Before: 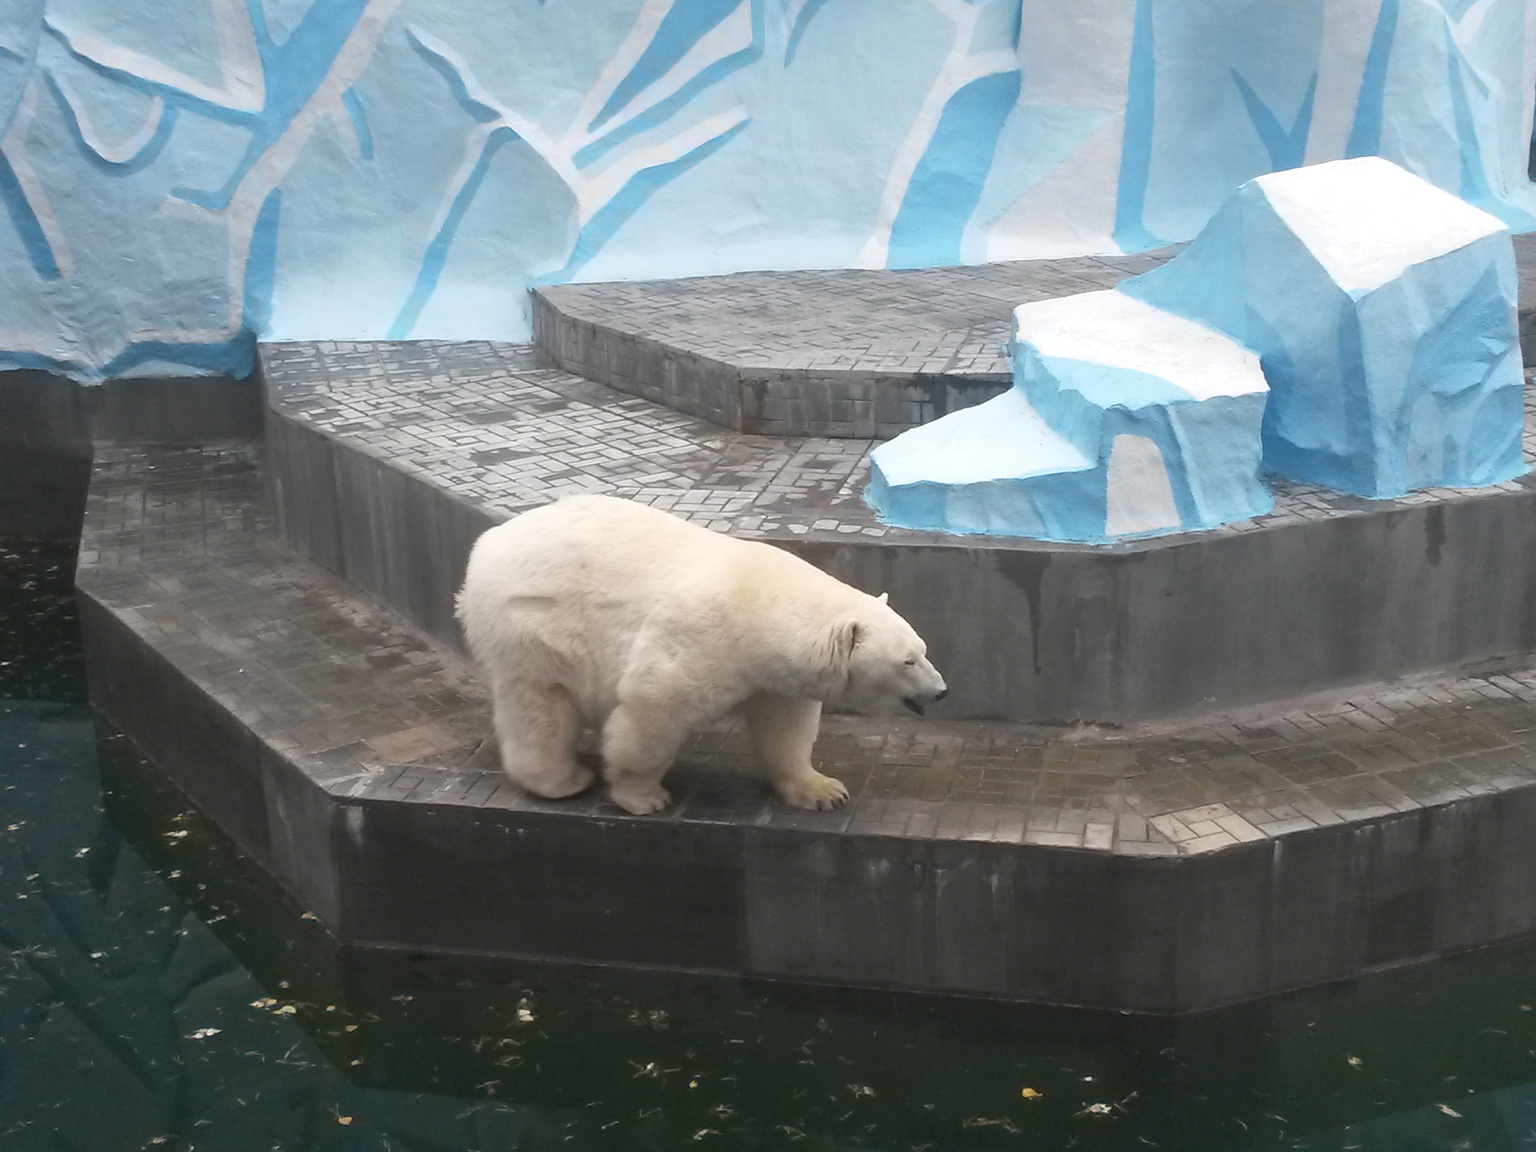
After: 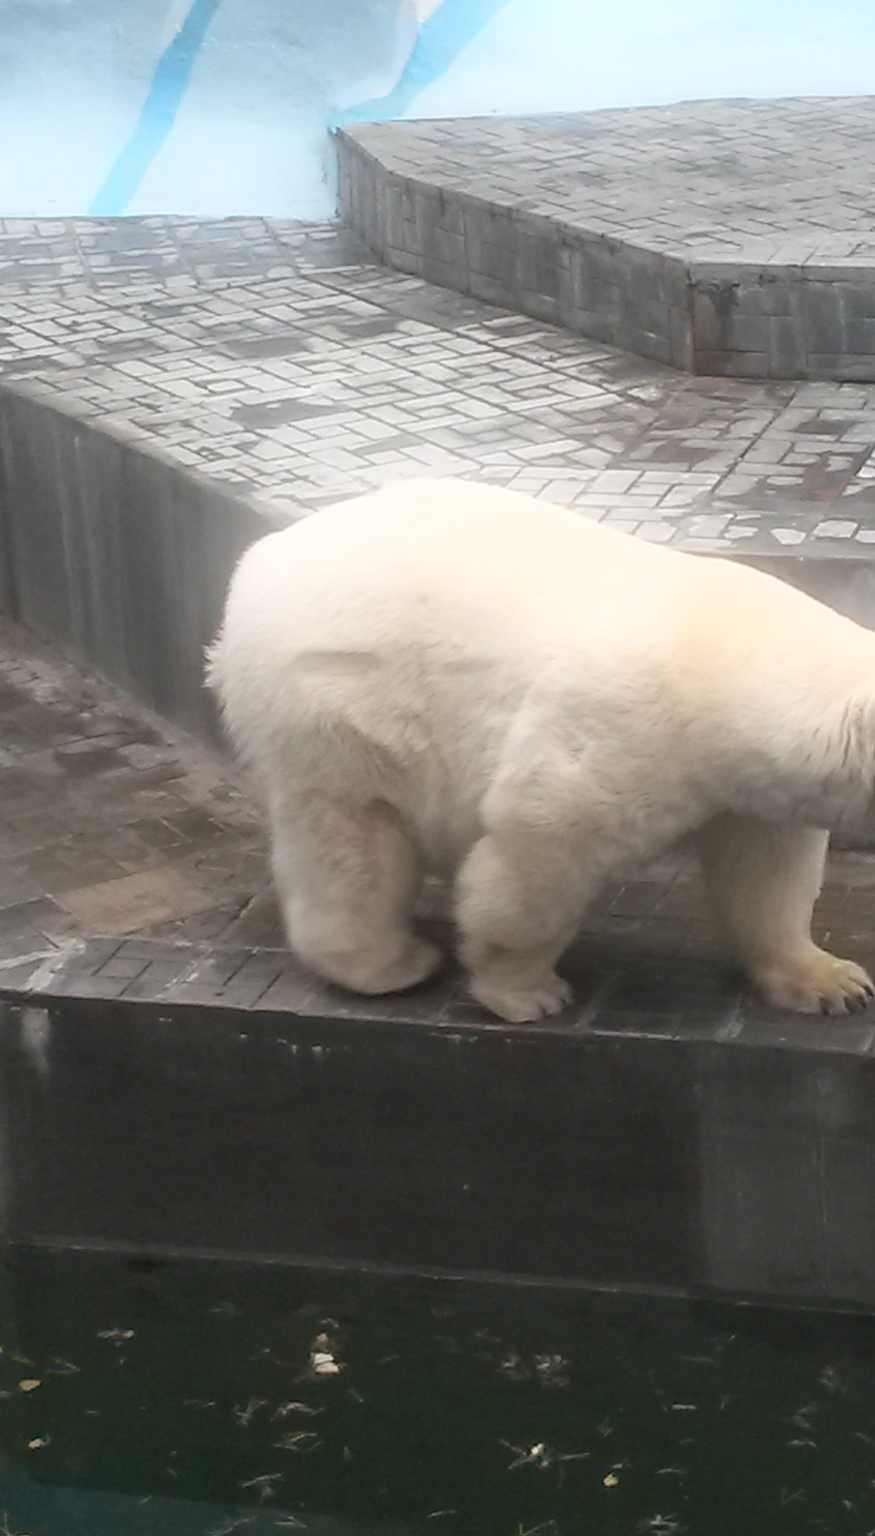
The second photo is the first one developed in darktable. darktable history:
crop and rotate: left 21.77%, top 18.528%, right 44.676%, bottom 2.997%
bloom: size 16%, threshold 98%, strength 20%
